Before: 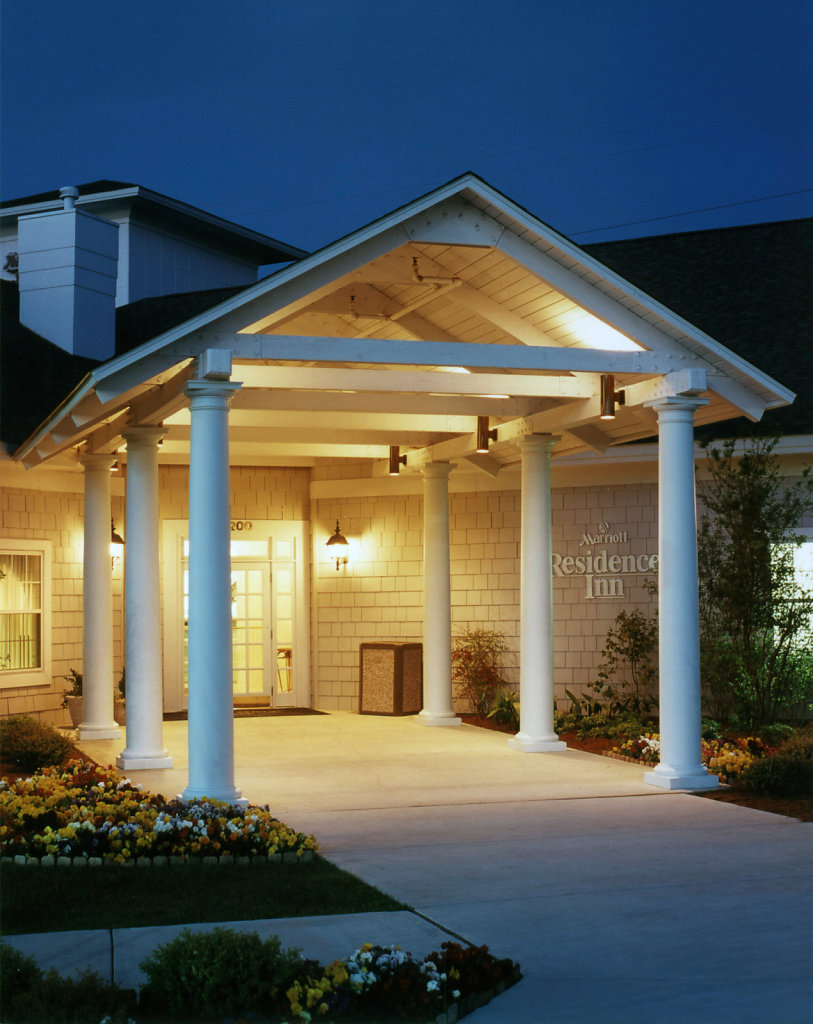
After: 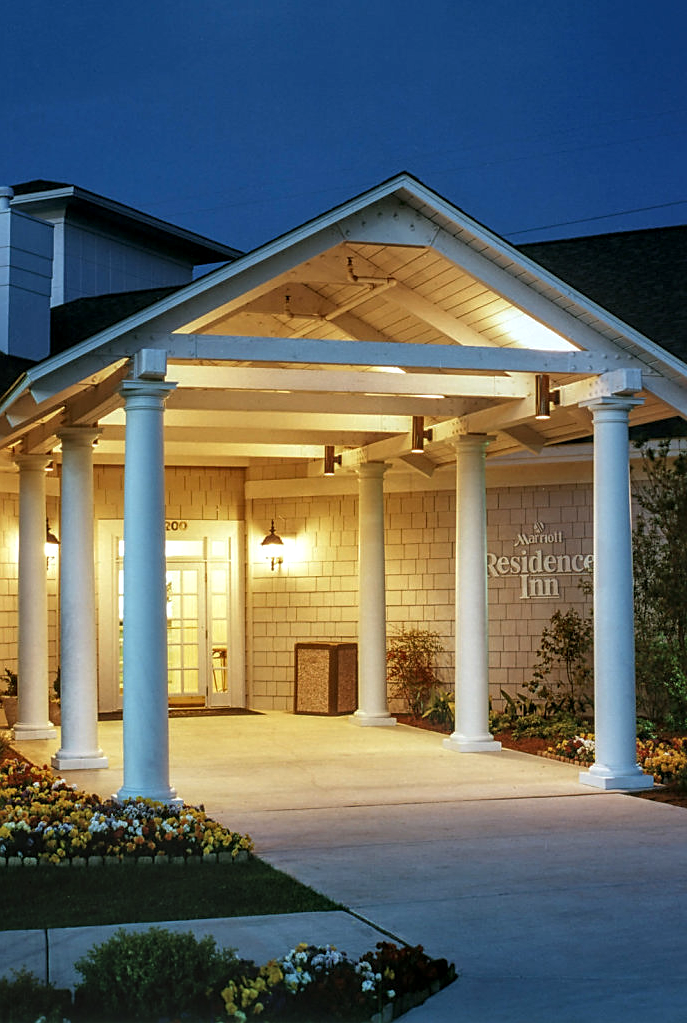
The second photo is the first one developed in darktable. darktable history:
local contrast: highlights 3%, shadows 6%, detail 133%
exposure: exposure 0.212 EV, compensate highlight preservation false
sharpen: on, module defaults
crop: left 8.041%, right 7.354%
